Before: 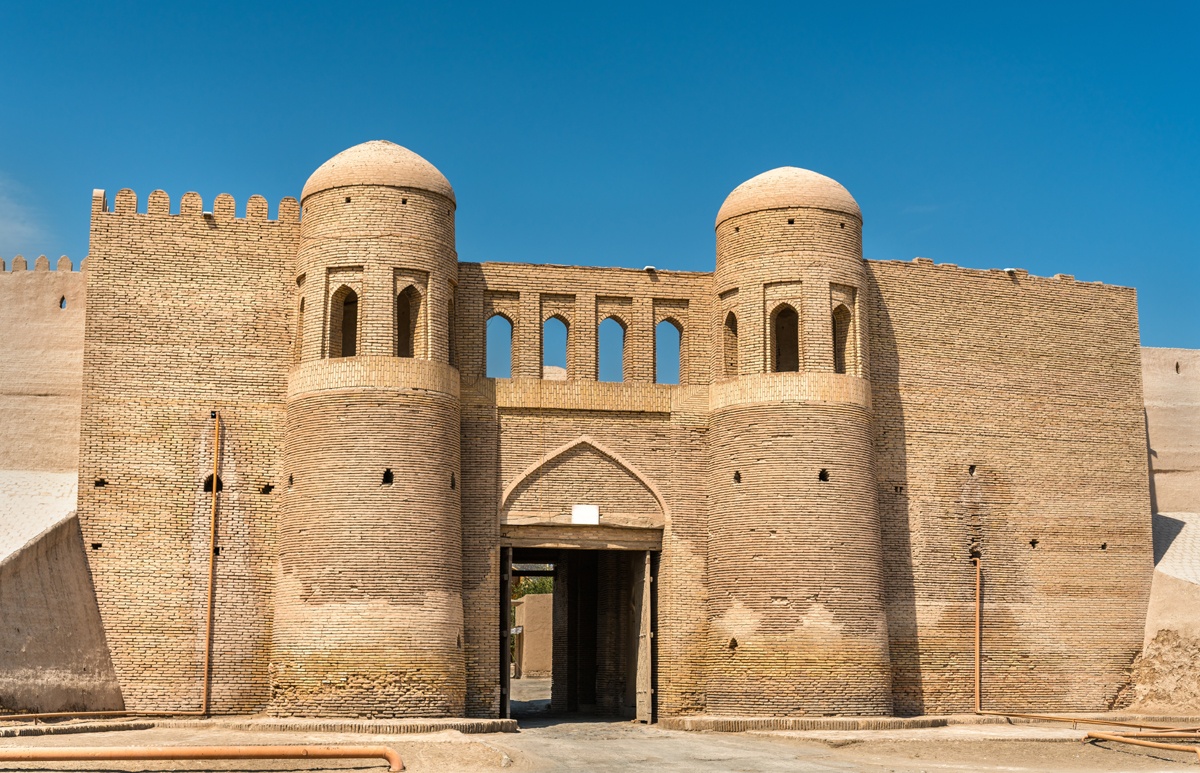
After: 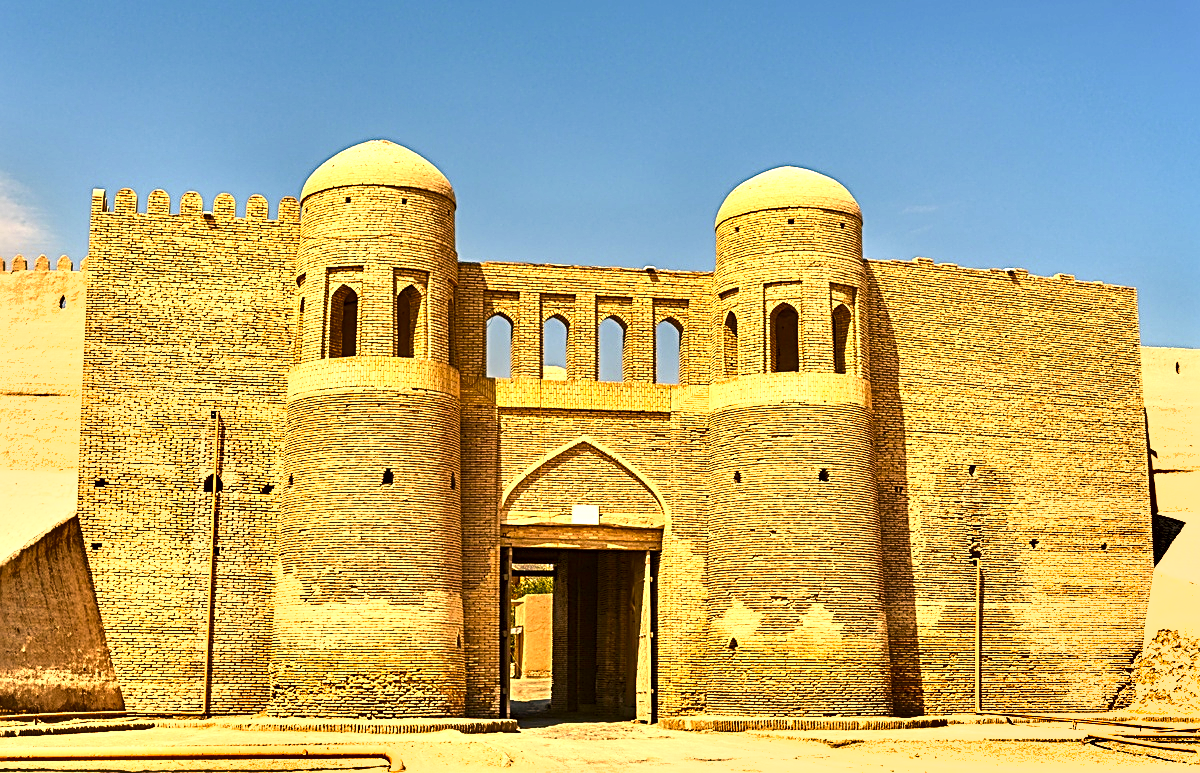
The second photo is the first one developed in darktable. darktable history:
color correction: highlights a* 18.6, highlights b* 35.59, shadows a* 1.17, shadows b* 6.39, saturation 1.05
sharpen: radius 2.719, amount 0.674
color balance rgb: power › hue 329.26°, linear chroma grading › global chroma 14.469%, perceptual saturation grading › global saturation -0.104%, perceptual saturation grading › highlights -18.417%, perceptual saturation grading › mid-tones 6.576%, perceptual saturation grading › shadows 28.348%, global vibrance 20%
contrast brightness saturation: contrast 0.049
shadows and highlights: shadows 12.31, white point adjustment 1.24, highlights color adjustment 32.34%, soften with gaussian
exposure: black level correction 0, exposure 1.199 EV, compensate highlight preservation false
